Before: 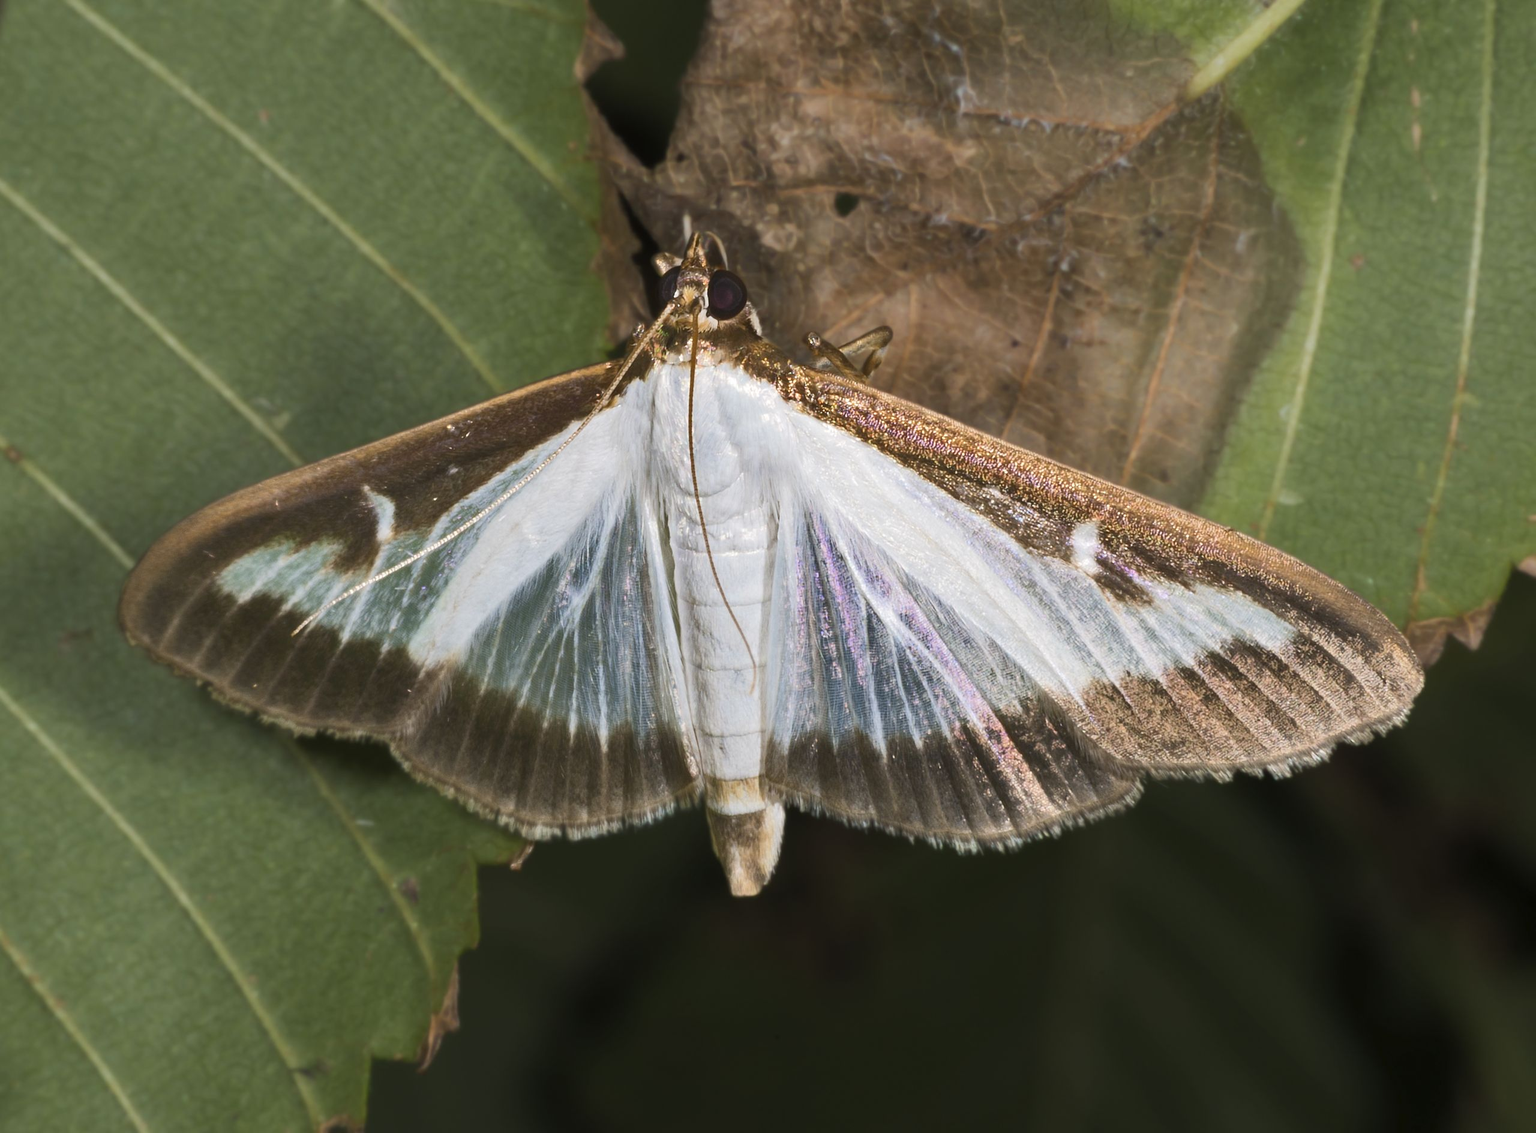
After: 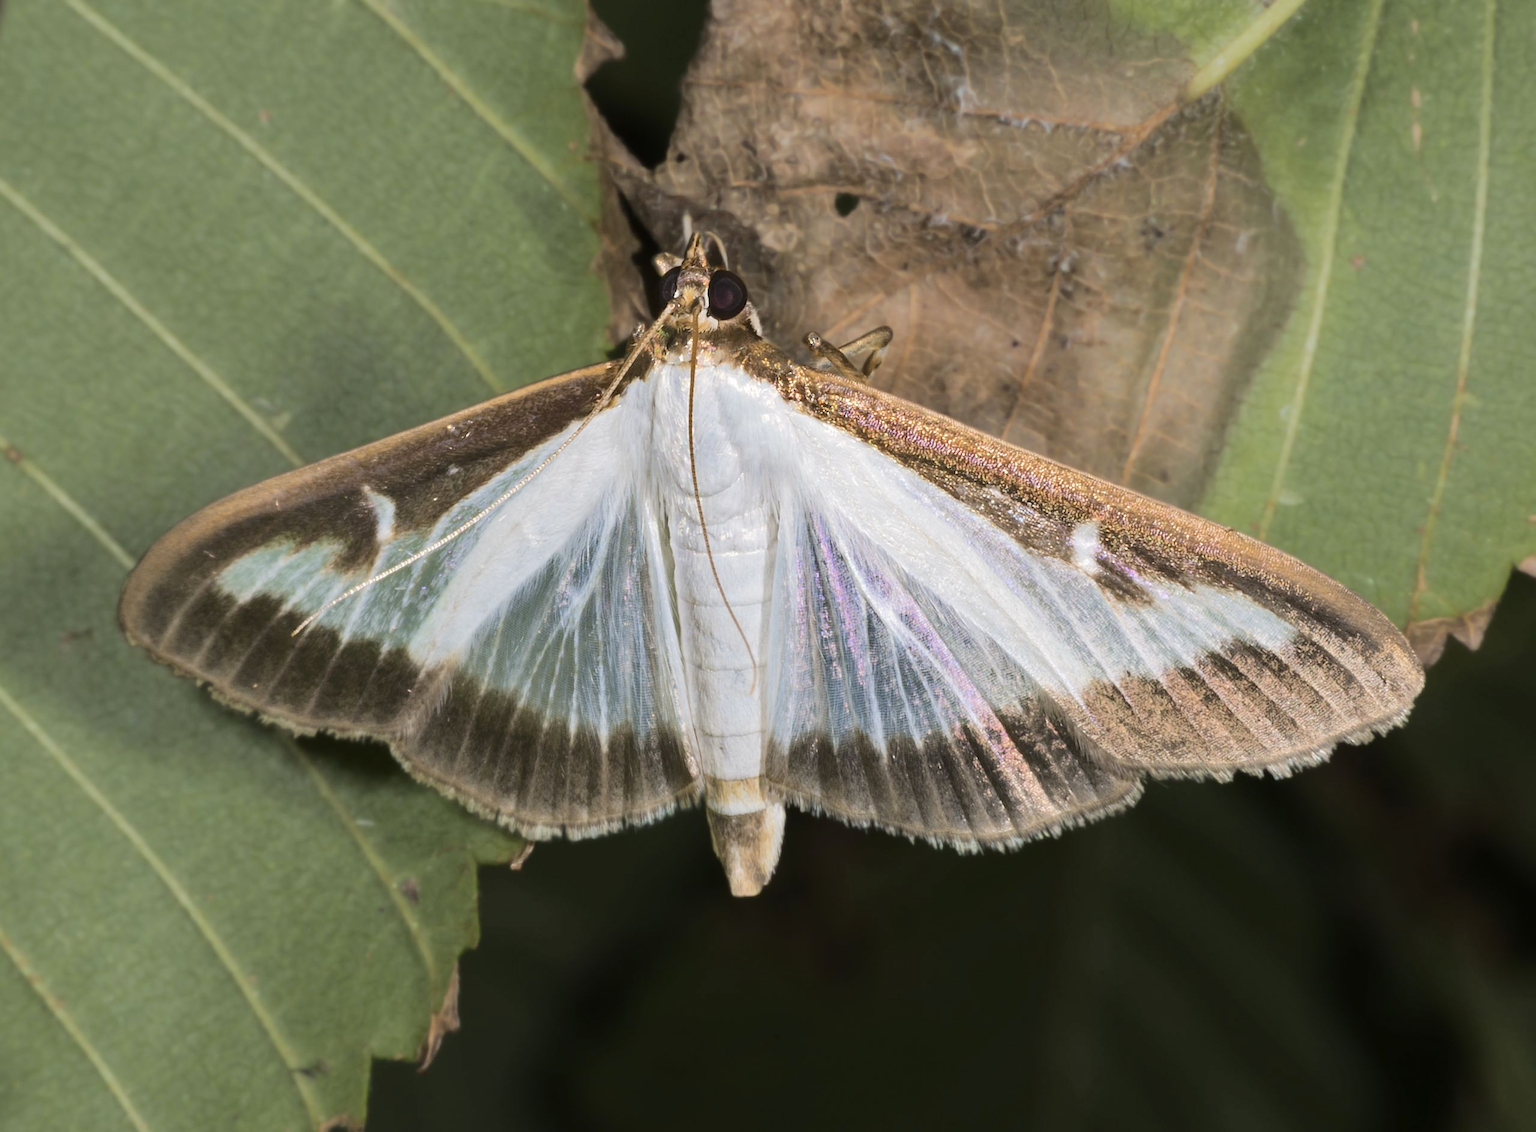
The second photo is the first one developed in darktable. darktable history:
tone curve: curves: ch0 [(0, 0) (0.003, 0.021) (0.011, 0.021) (0.025, 0.021) (0.044, 0.033) (0.069, 0.053) (0.1, 0.08) (0.136, 0.114) (0.177, 0.171) (0.224, 0.246) (0.277, 0.332) (0.335, 0.424) (0.399, 0.496) (0.468, 0.561) (0.543, 0.627) (0.623, 0.685) (0.709, 0.741) (0.801, 0.813) (0.898, 0.902) (1, 1)], color space Lab, independent channels, preserve colors none
exposure: compensate highlight preservation false
